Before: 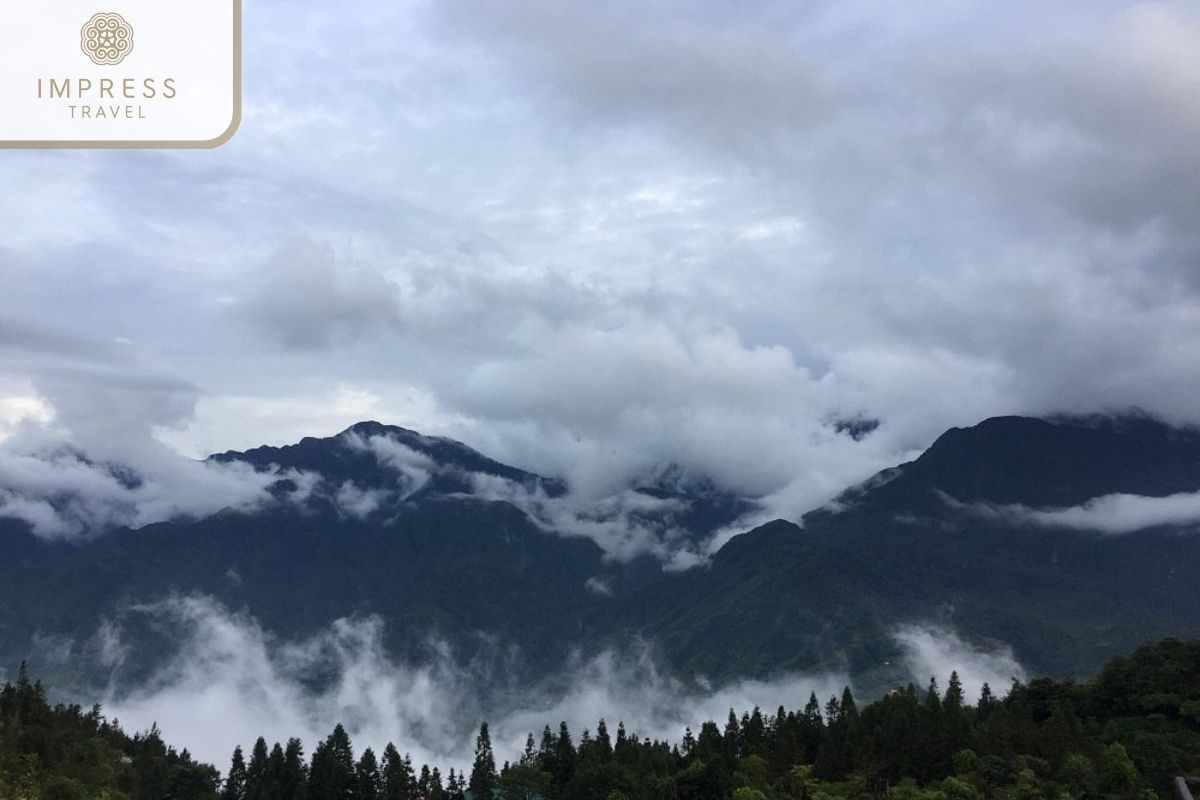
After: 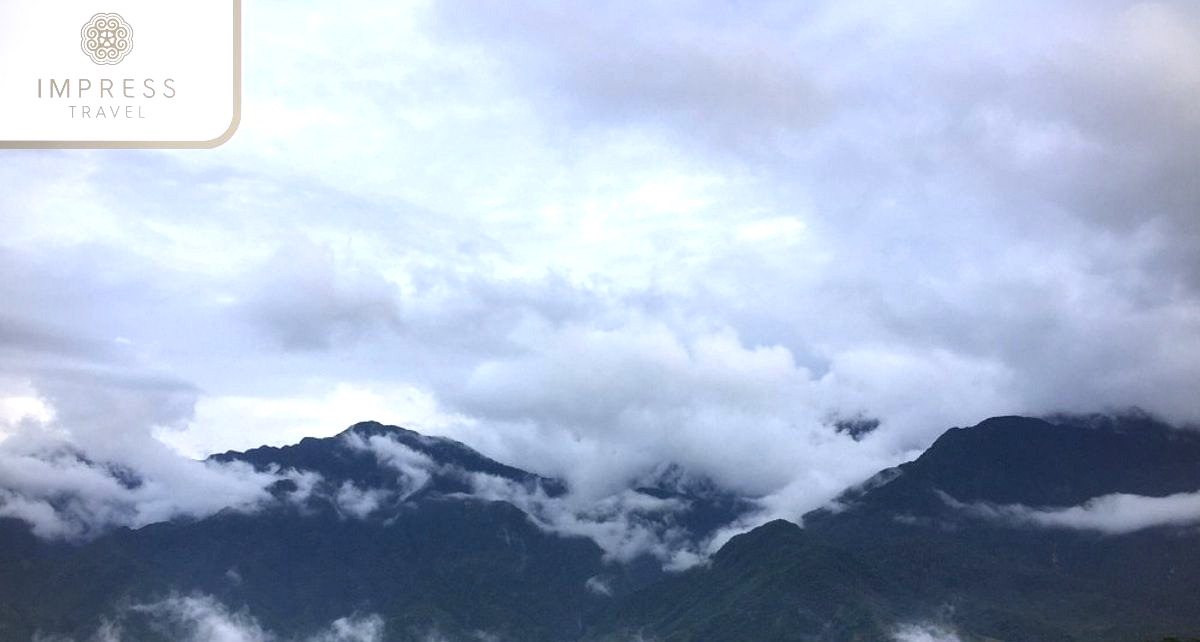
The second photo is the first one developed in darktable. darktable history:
crop: bottom 19.644%
exposure: exposure 0.566 EV, compensate highlight preservation false
contrast brightness saturation: contrast -0.02, brightness -0.01, saturation 0.03
white balance: red 1.009, blue 1.027
tone equalizer: on, module defaults
vignetting: fall-off start 79.88%
